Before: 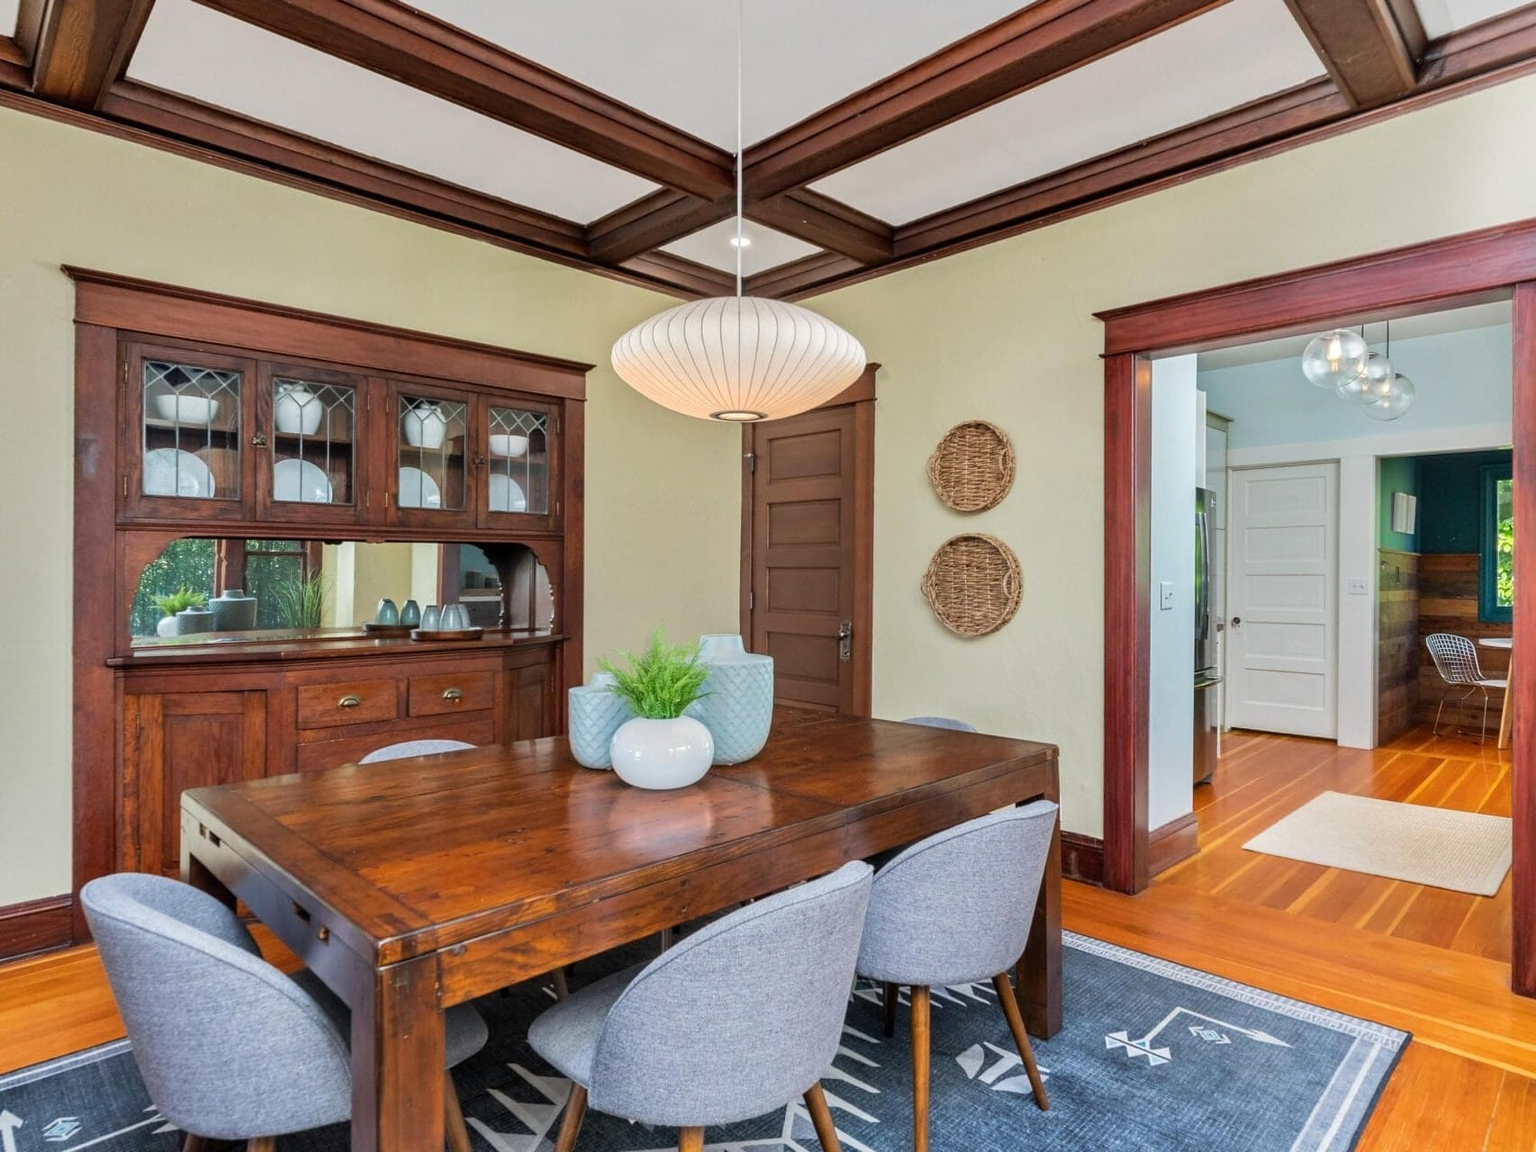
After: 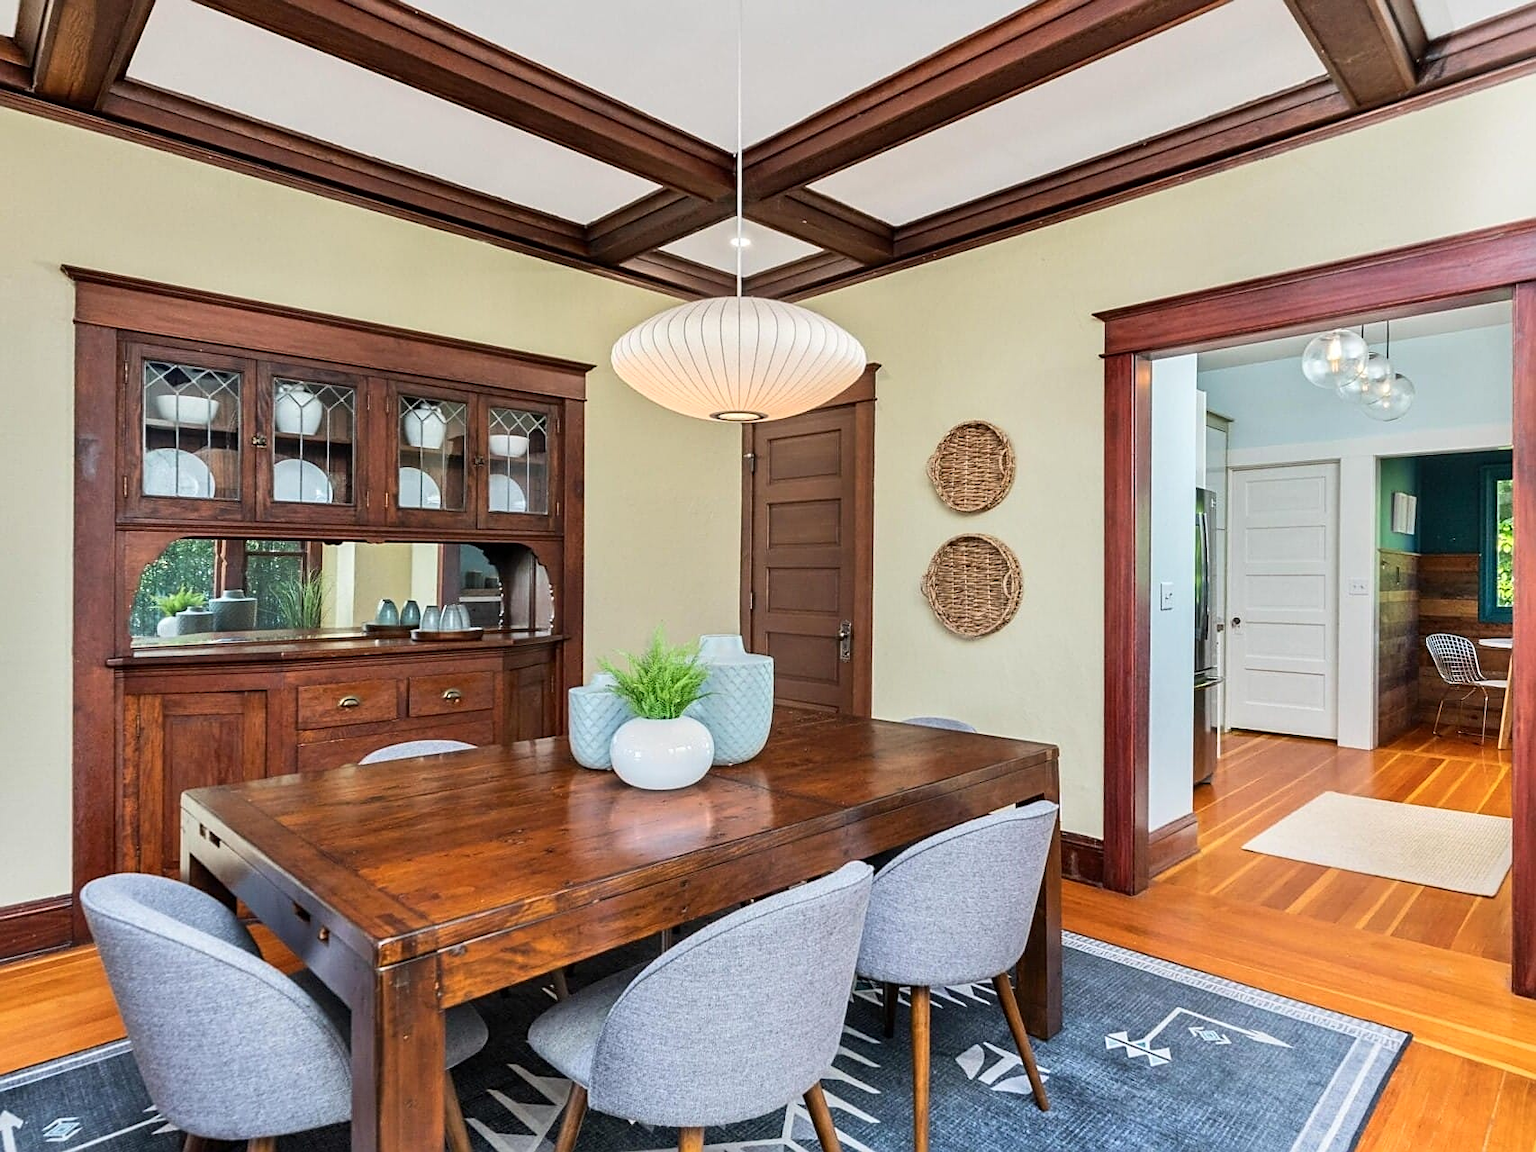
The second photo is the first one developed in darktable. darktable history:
sharpen: on, module defaults
contrast brightness saturation: contrast 0.15, brightness 0.05
rotate and perspective: automatic cropping off
